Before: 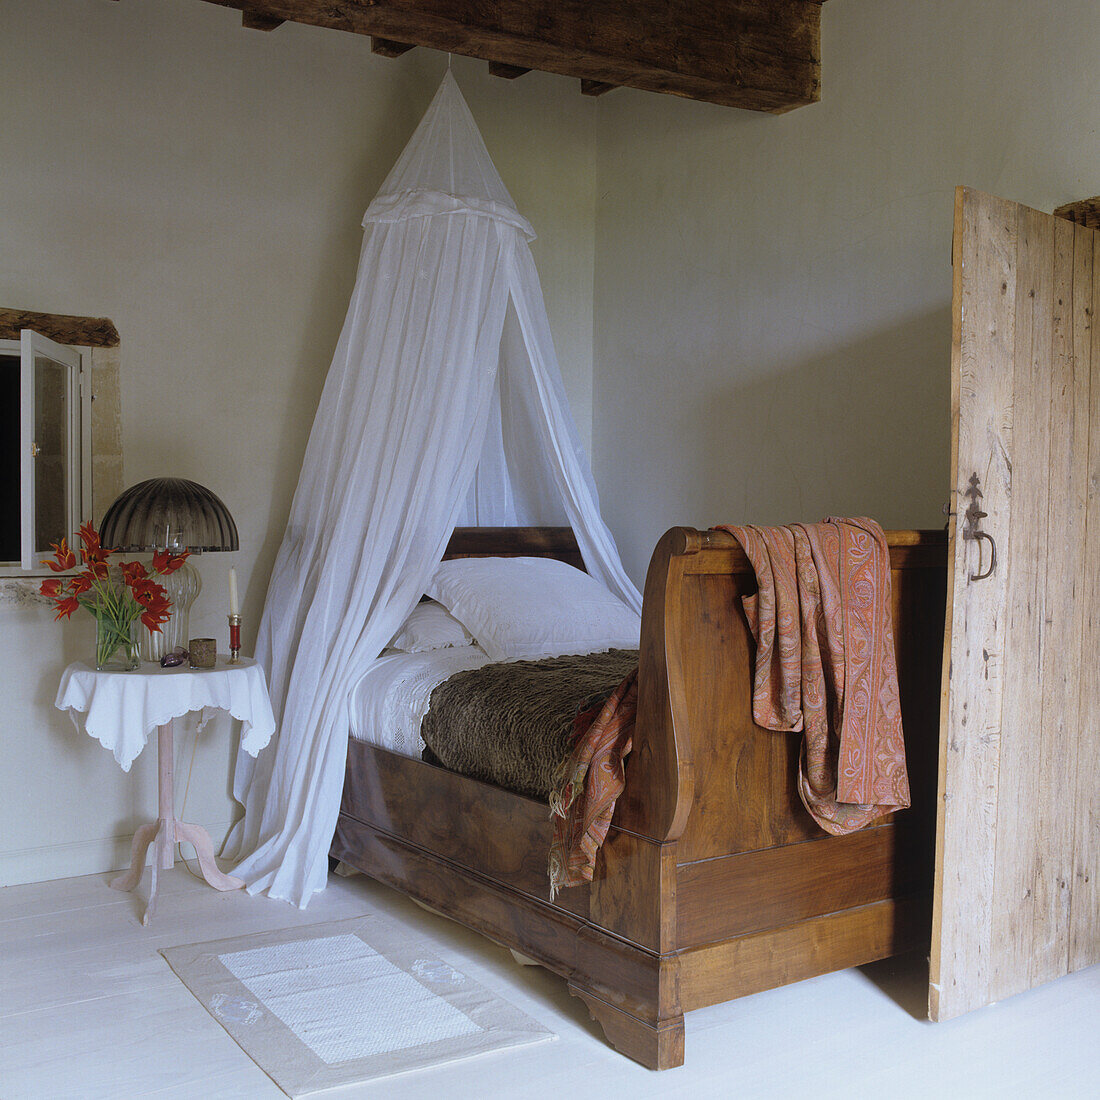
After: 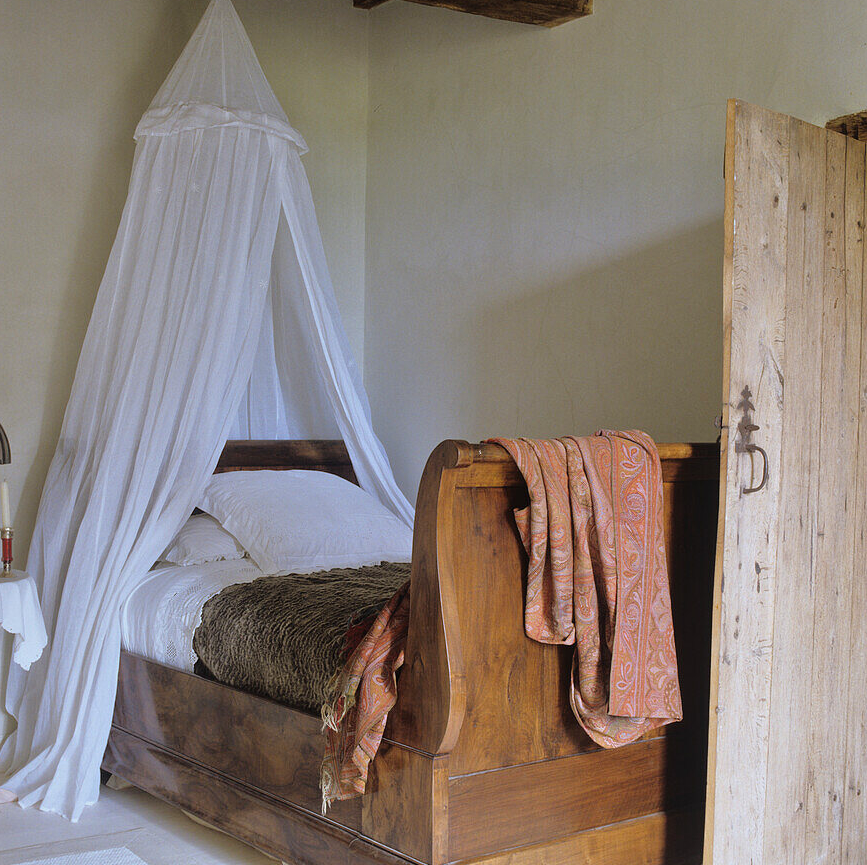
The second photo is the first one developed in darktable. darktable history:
crop and rotate: left 20.74%, top 7.912%, right 0.375%, bottom 13.378%
tone equalizer: -8 EV 0.001 EV, -7 EV -0.004 EV, -6 EV 0.009 EV, -5 EV 0.032 EV, -4 EV 0.276 EV, -3 EV 0.644 EV, -2 EV 0.584 EV, -1 EV 0.187 EV, +0 EV 0.024 EV
